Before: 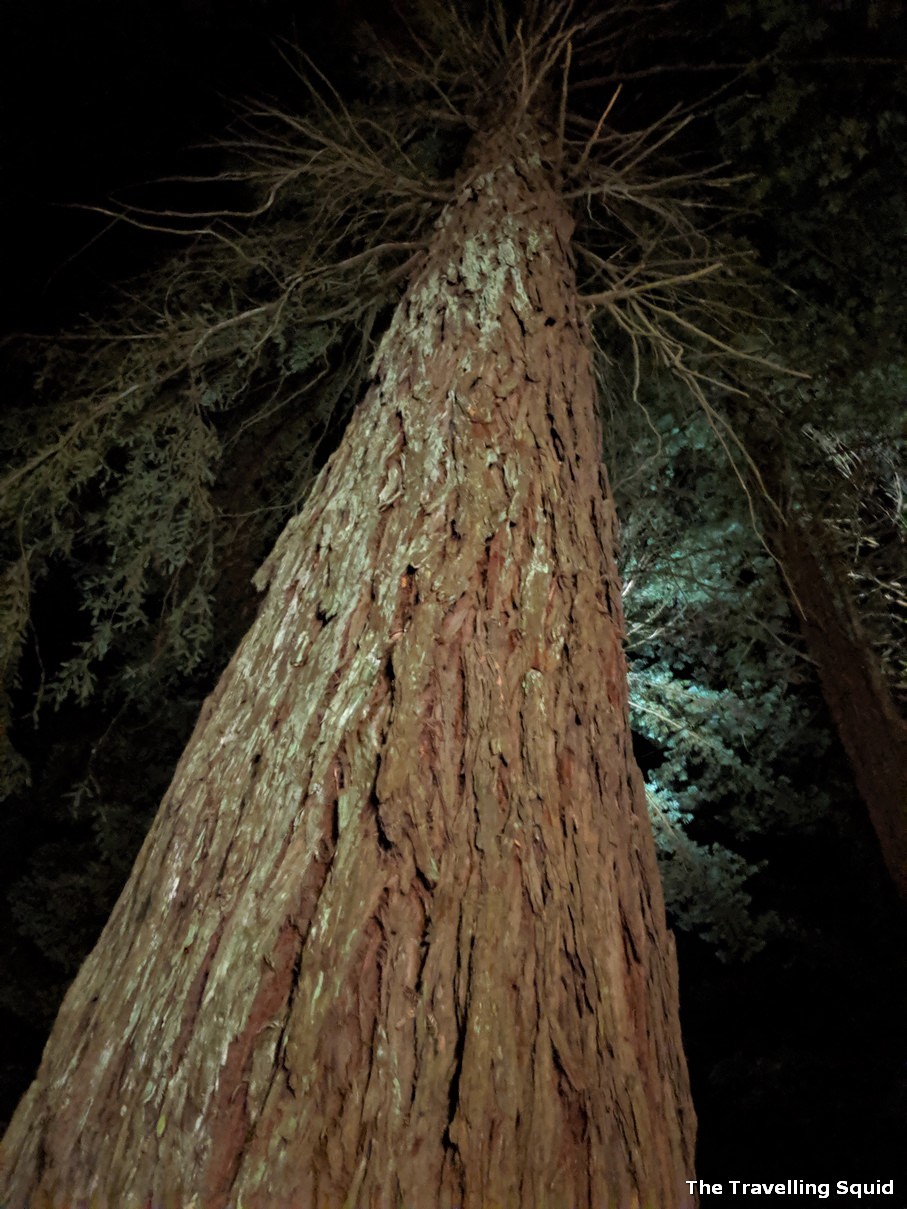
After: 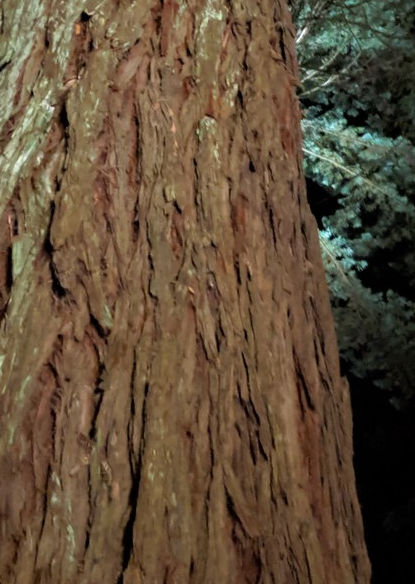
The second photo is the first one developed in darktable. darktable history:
crop: left 35.976%, top 45.819%, right 18.162%, bottom 5.807%
white balance: emerald 1
